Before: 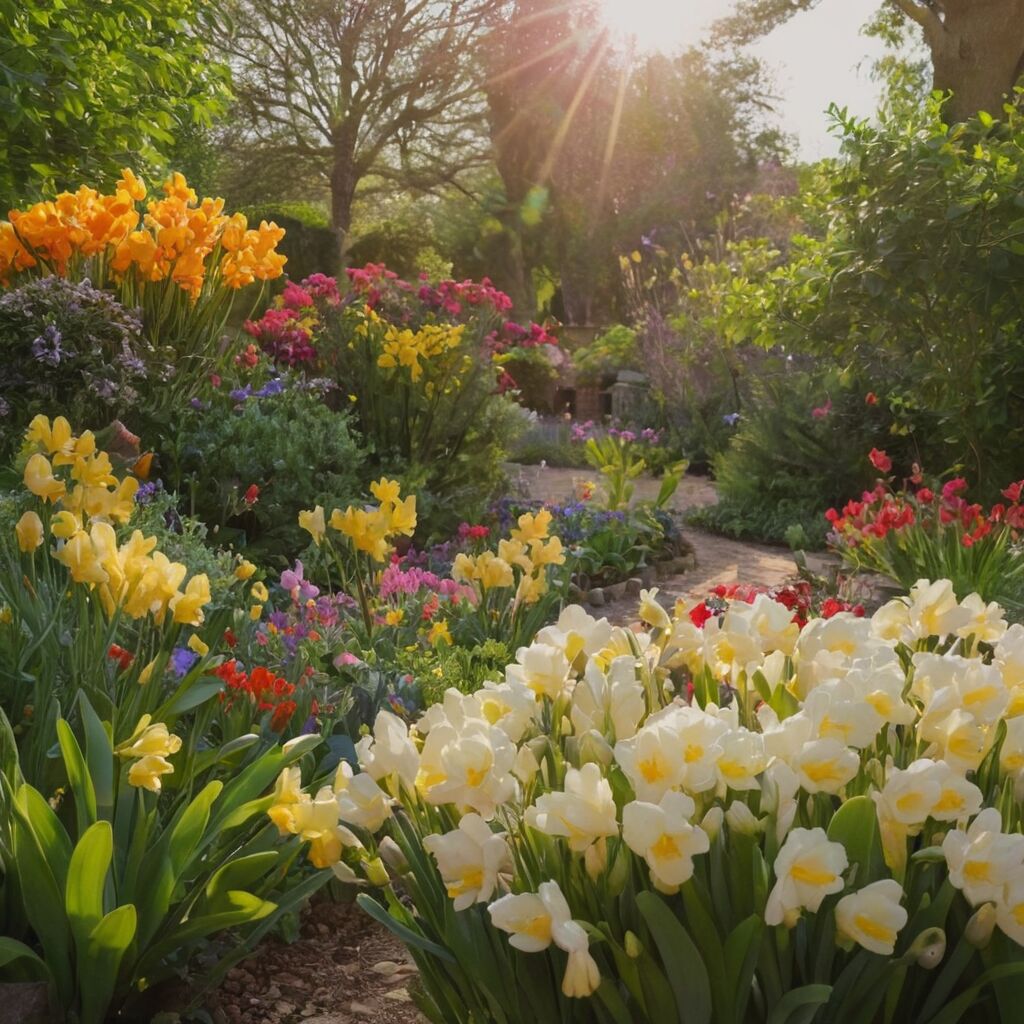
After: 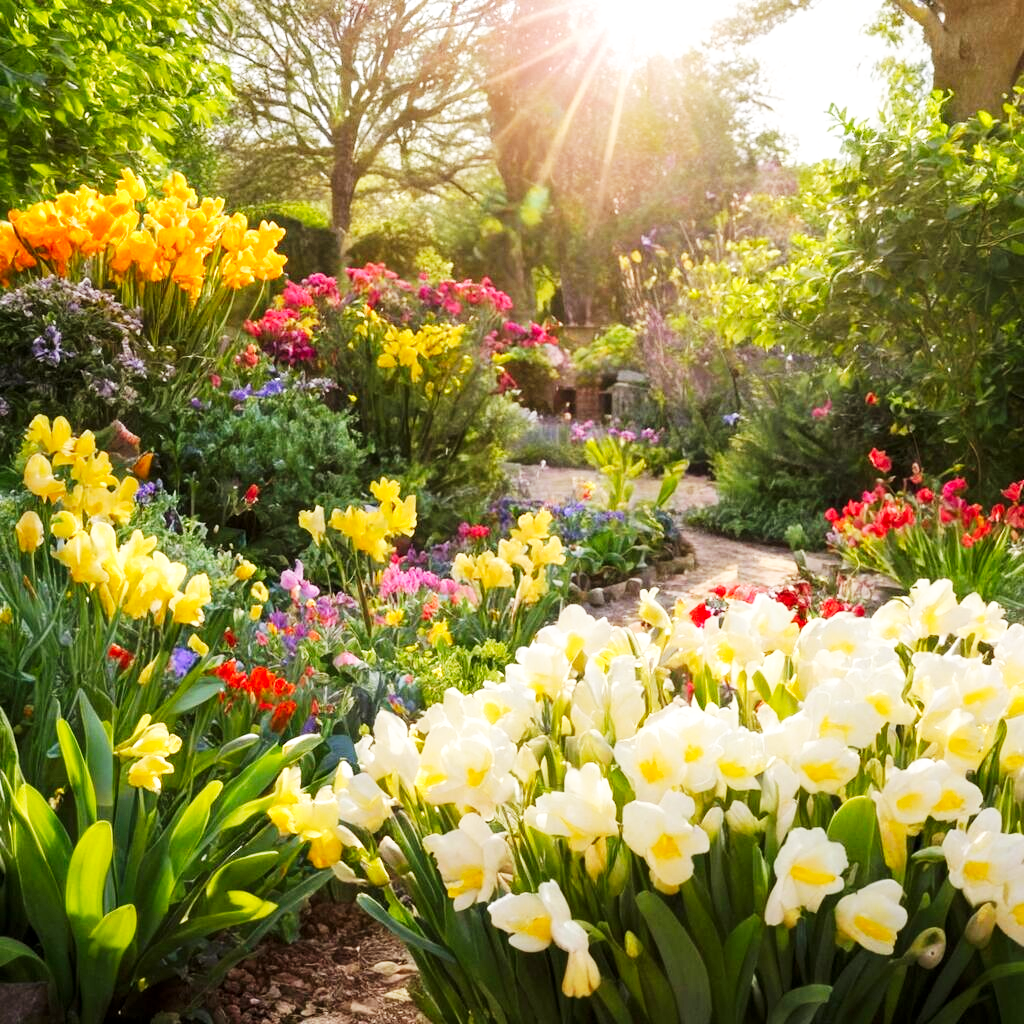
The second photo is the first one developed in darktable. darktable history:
base curve: curves: ch0 [(0, 0) (0.007, 0.004) (0.027, 0.03) (0.046, 0.07) (0.207, 0.54) (0.442, 0.872) (0.673, 0.972) (1, 1)], preserve colors none
local contrast: highlights 100%, shadows 100%, detail 120%, midtone range 0.2
